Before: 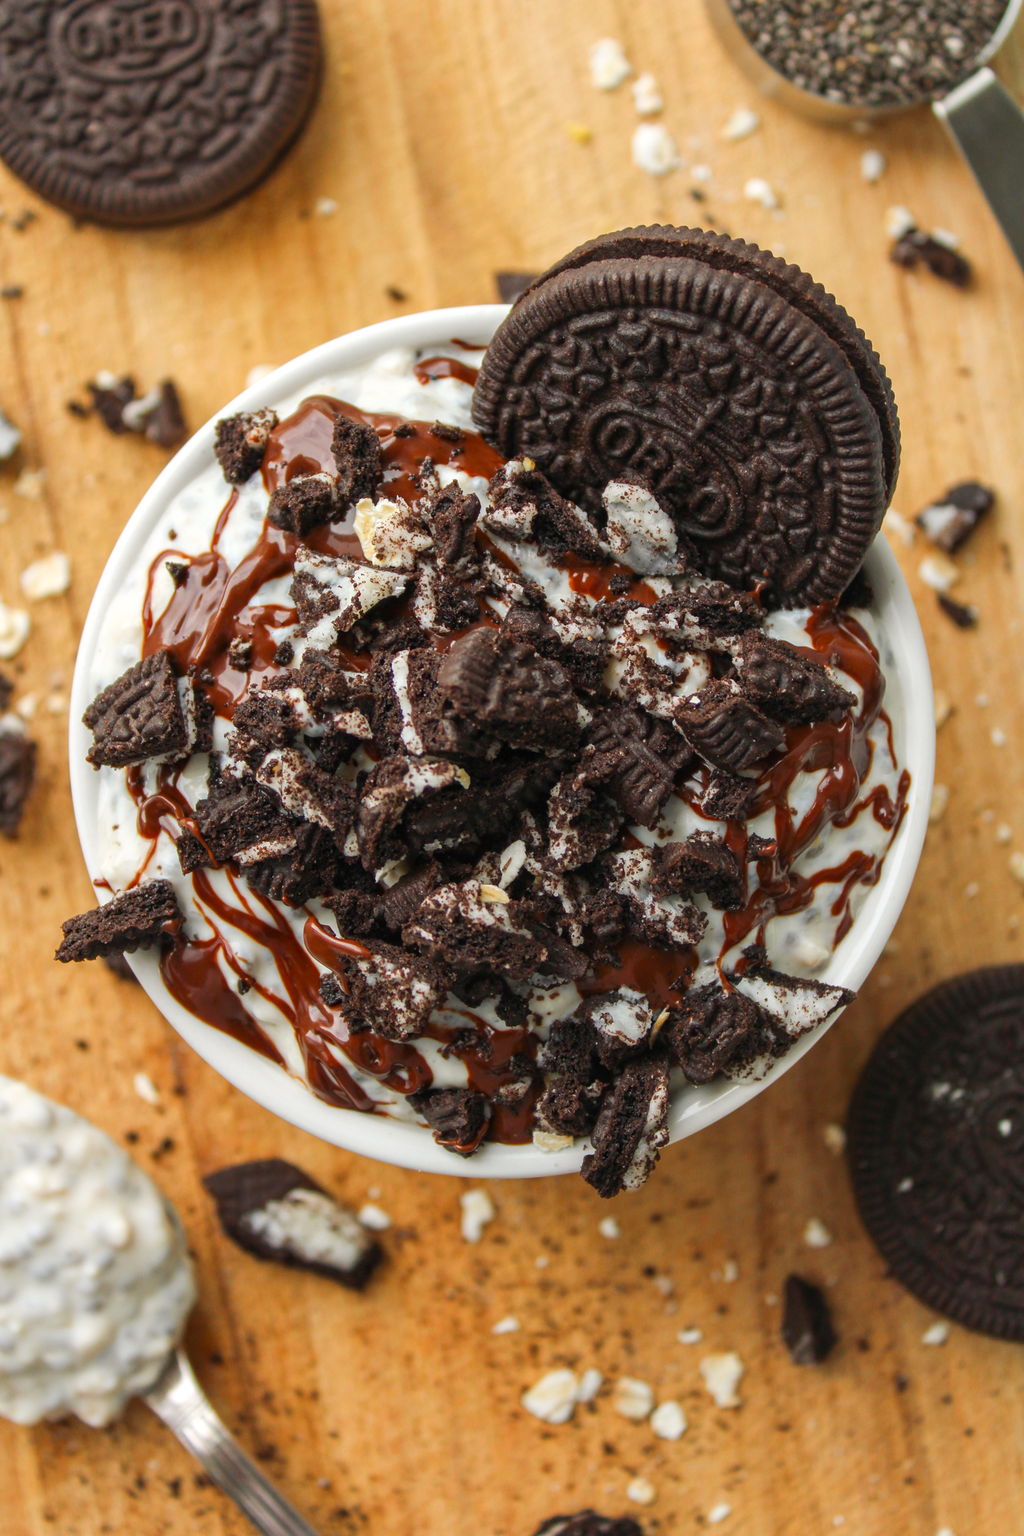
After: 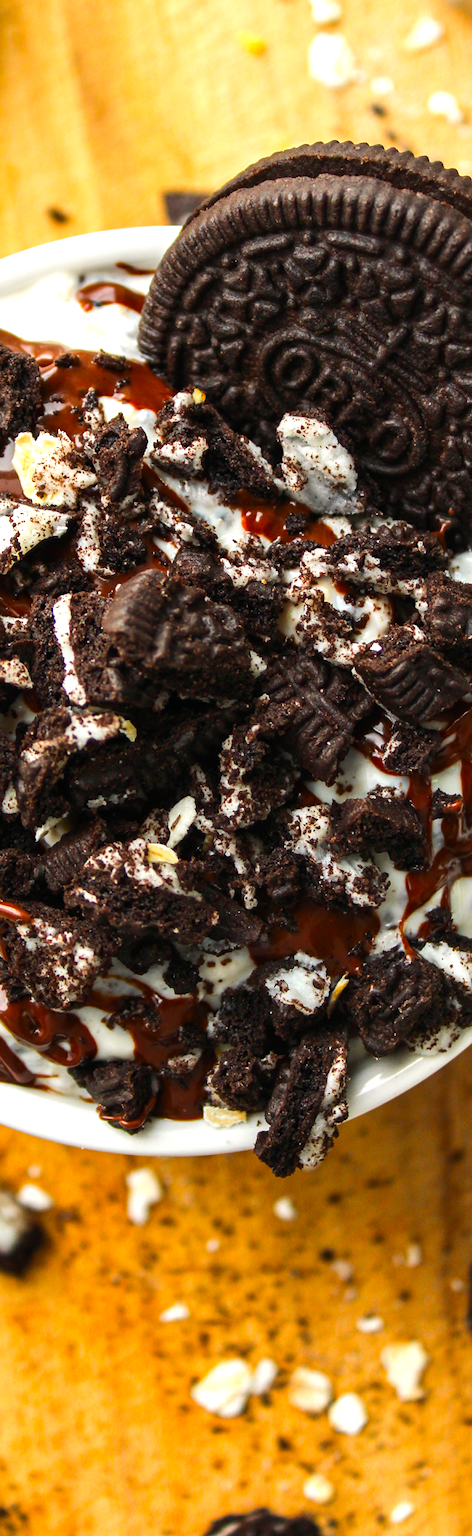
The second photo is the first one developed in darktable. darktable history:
crop: left 33.452%, top 6.025%, right 23.155%
tone equalizer: -8 EV -0.75 EV, -7 EV -0.7 EV, -6 EV -0.6 EV, -5 EV -0.4 EV, -3 EV 0.4 EV, -2 EV 0.6 EV, -1 EV 0.7 EV, +0 EV 0.75 EV, edges refinement/feathering 500, mask exposure compensation -1.57 EV, preserve details no
color balance: output saturation 120%
